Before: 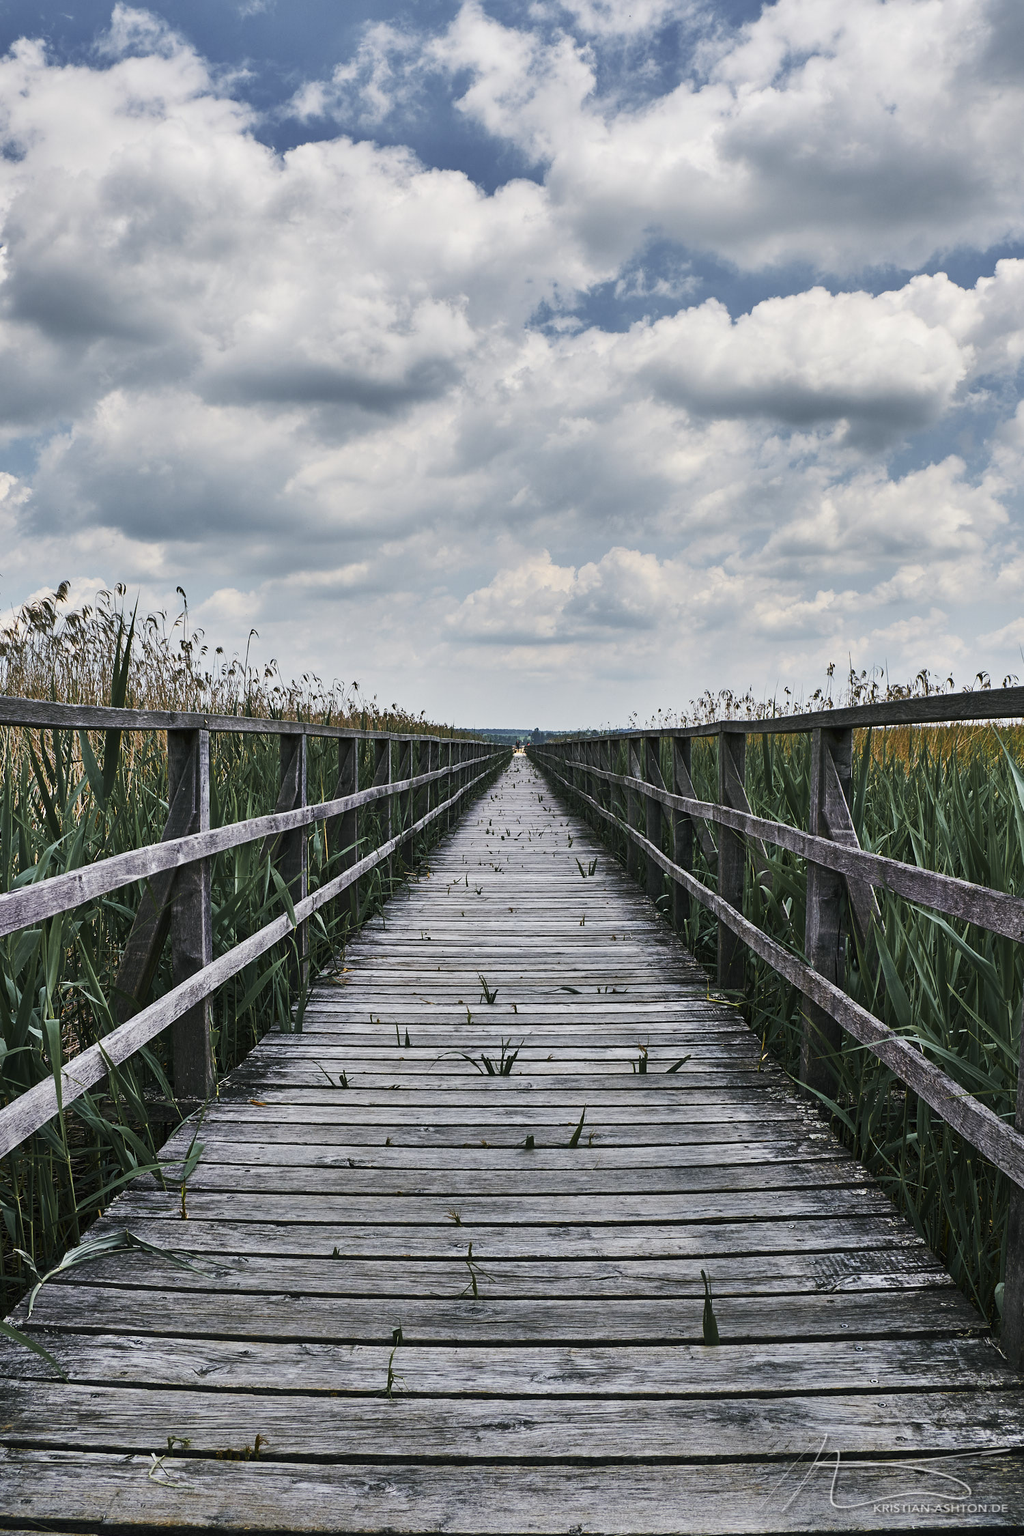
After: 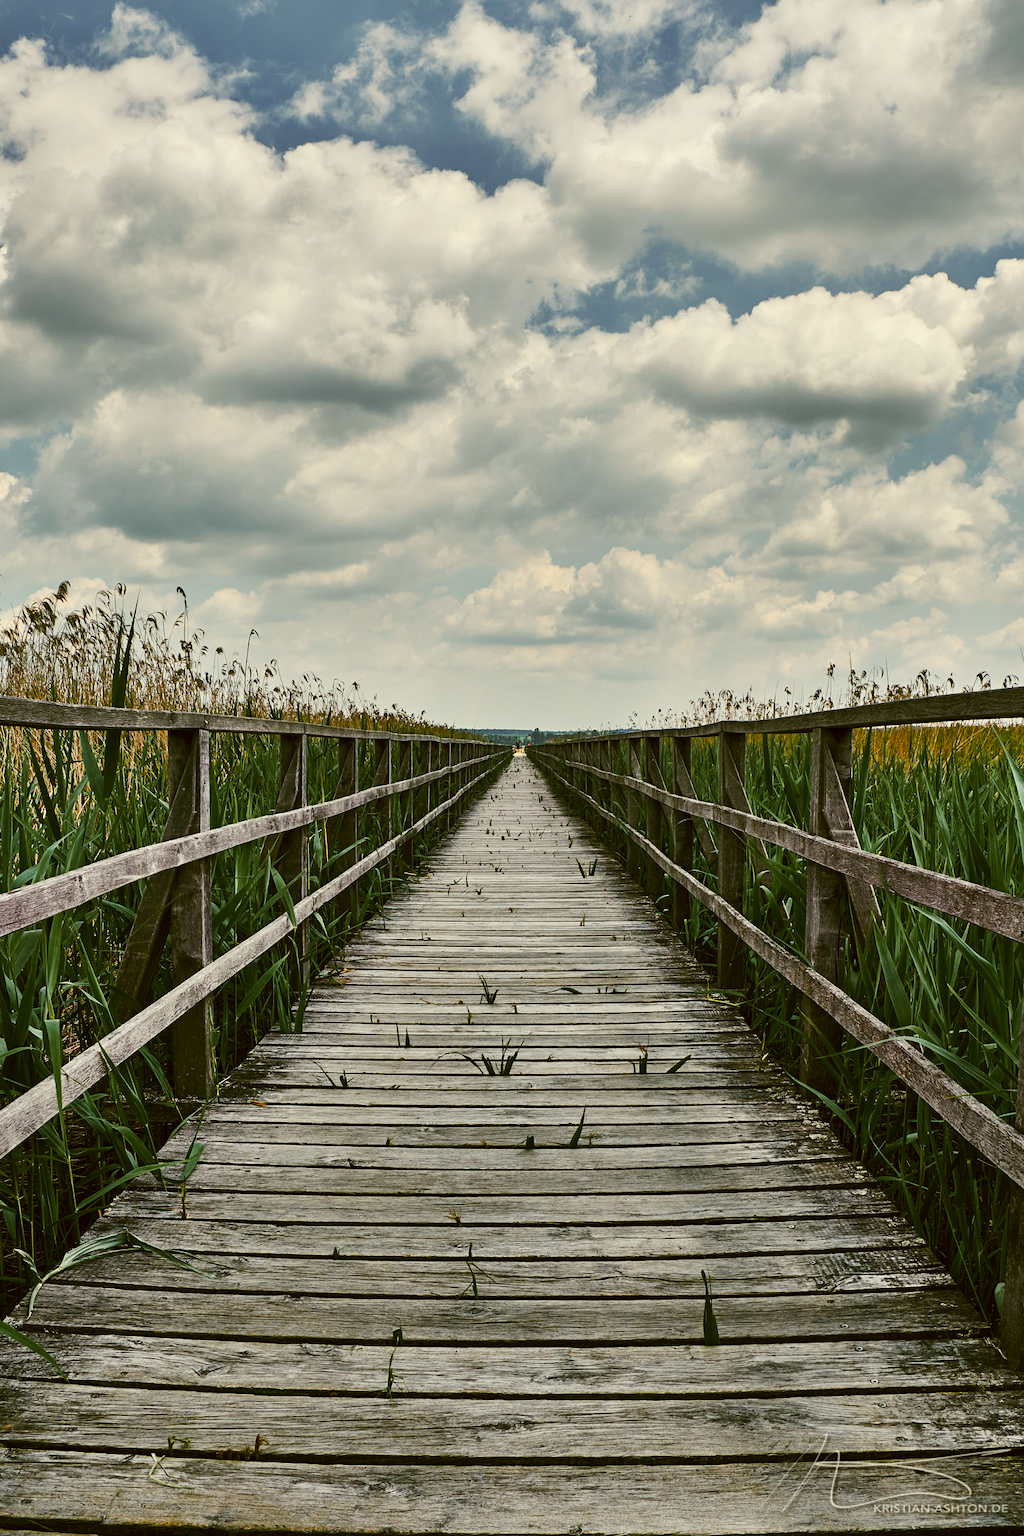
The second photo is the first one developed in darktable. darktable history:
color balance rgb: linear chroma grading › shadows 19.44%, linear chroma grading › highlights 3.42%, linear chroma grading › mid-tones 10.16%
color correction: highlights a* -1.43, highlights b* 10.12, shadows a* 0.395, shadows b* 19.35
